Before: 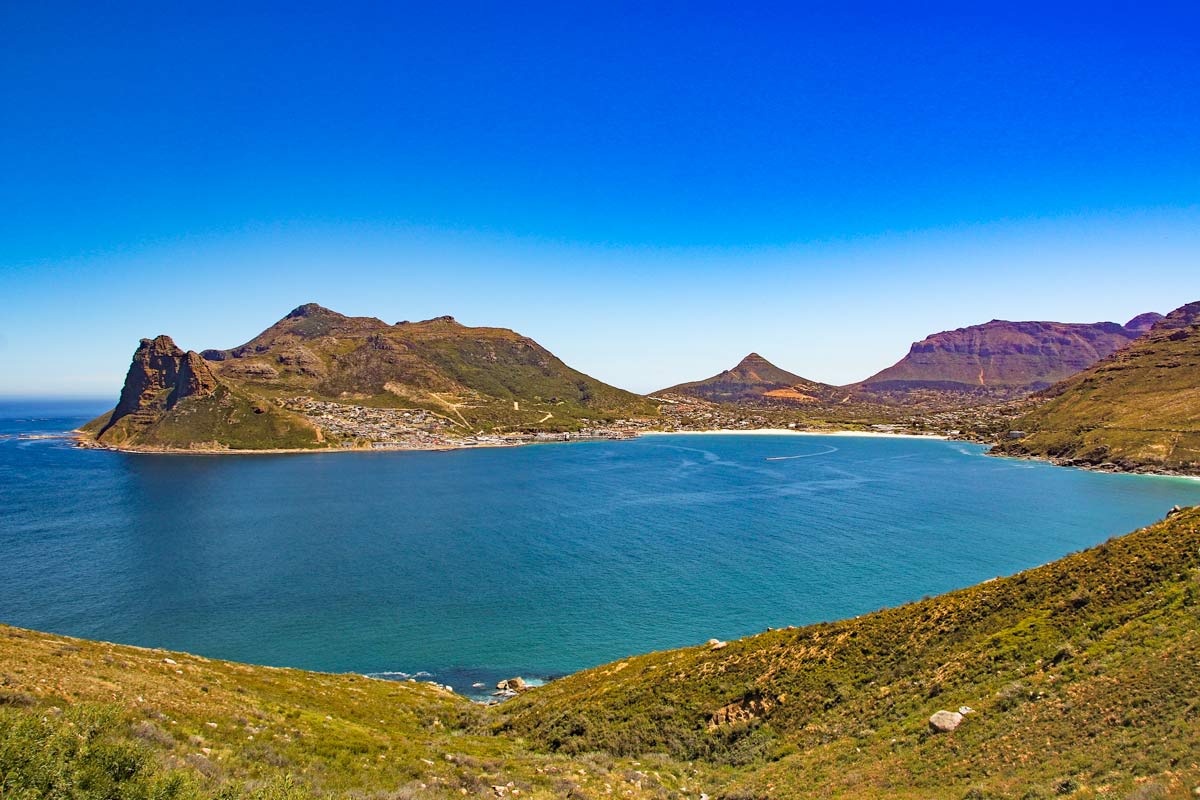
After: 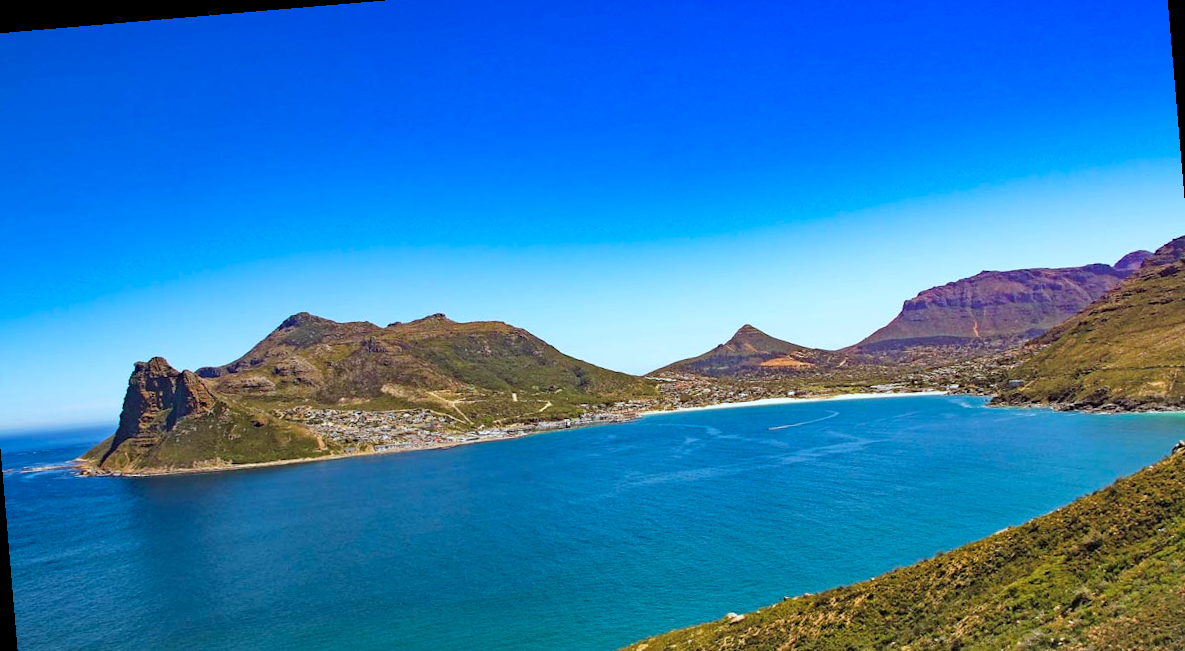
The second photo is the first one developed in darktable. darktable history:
color calibration: illuminant F (fluorescent), F source F9 (Cool White Deluxe 4150 K) – high CRI, x 0.374, y 0.373, temperature 4158.34 K
crop: left 2.737%, top 7.287%, right 3.421%, bottom 20.179%
rotate and perspective: rotation -4.86°, automatic cropping off
